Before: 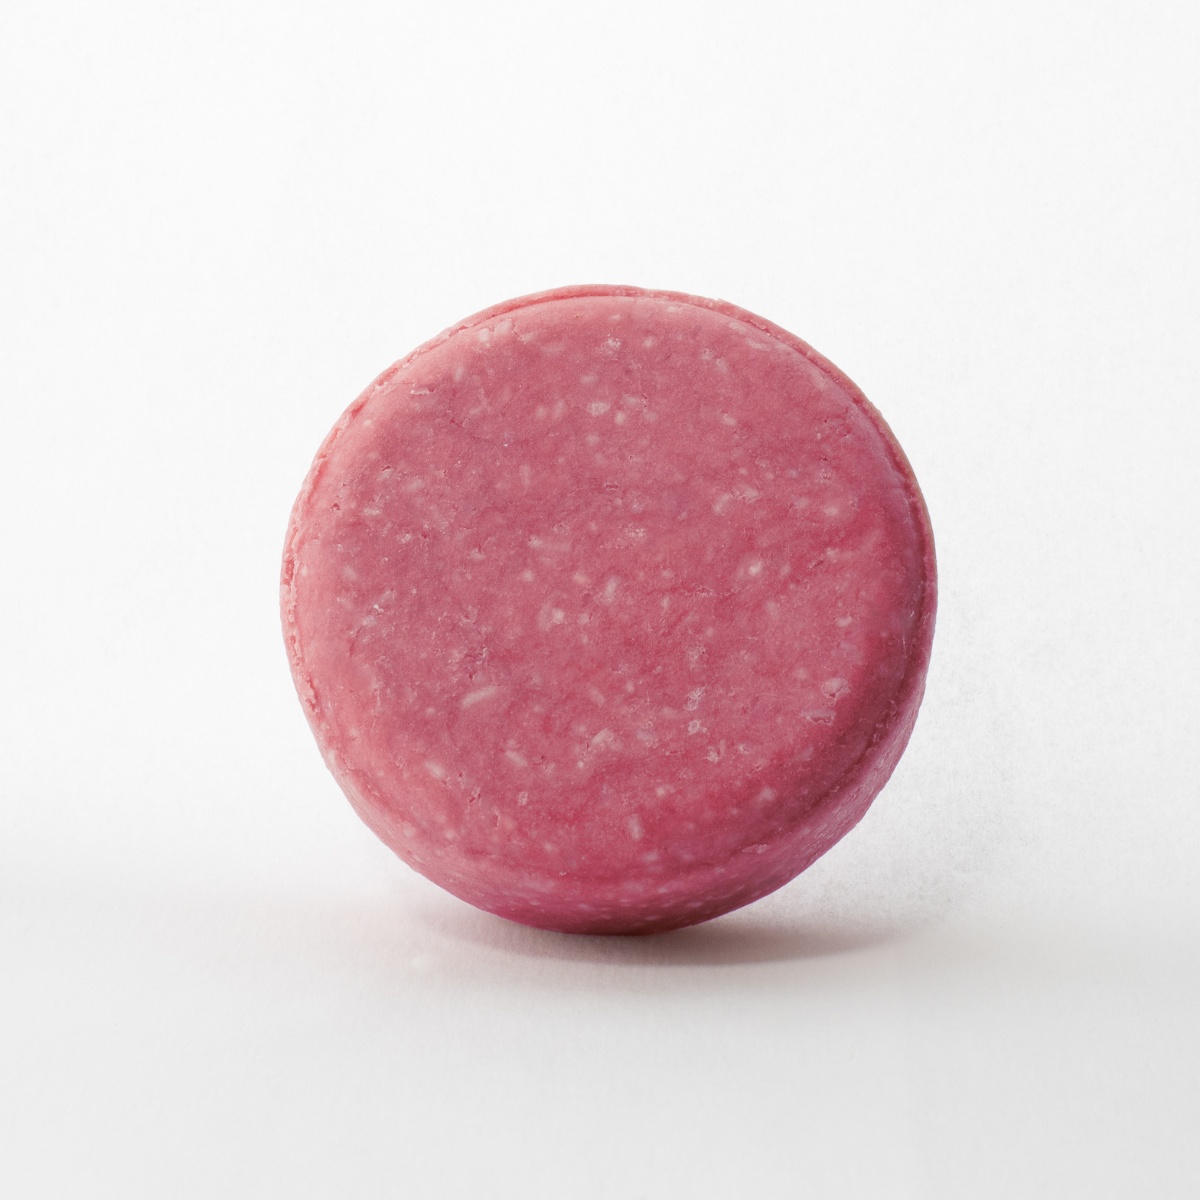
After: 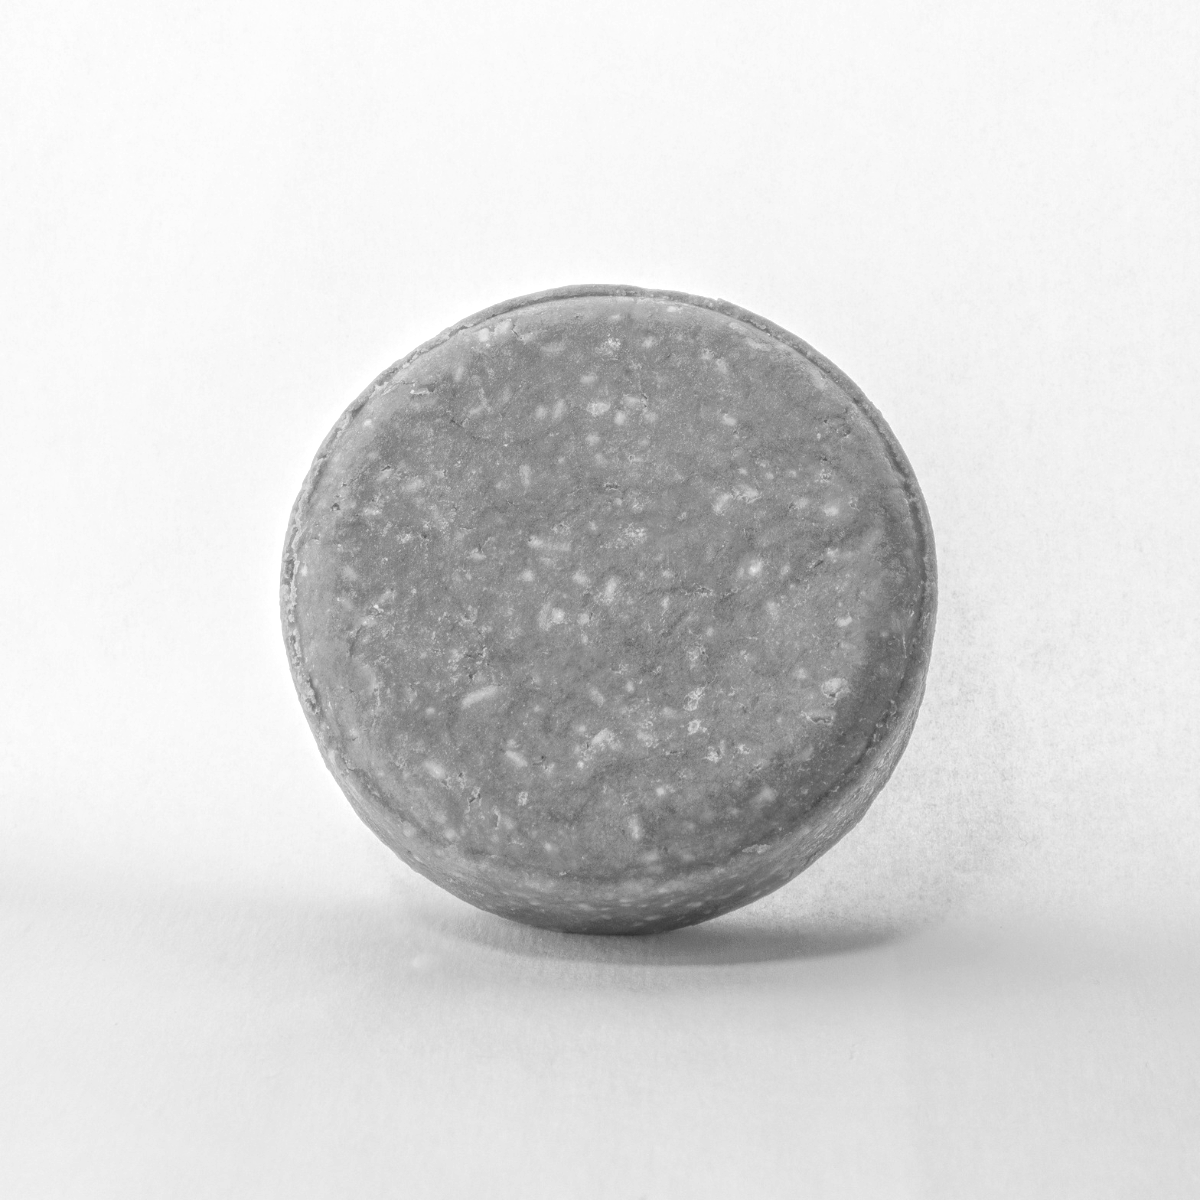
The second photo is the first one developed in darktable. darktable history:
velvia: on, module defaults
local contrast: highlights 20%, shadows 23%, detail 199%, midtone range 0.2
color calibration: output gray [0.21, 0.42, 0.37, 0], illuminant custom, x 0.371, y 0.382, temperature 4282.95 K, saturation algorithm version 1 (2020)
